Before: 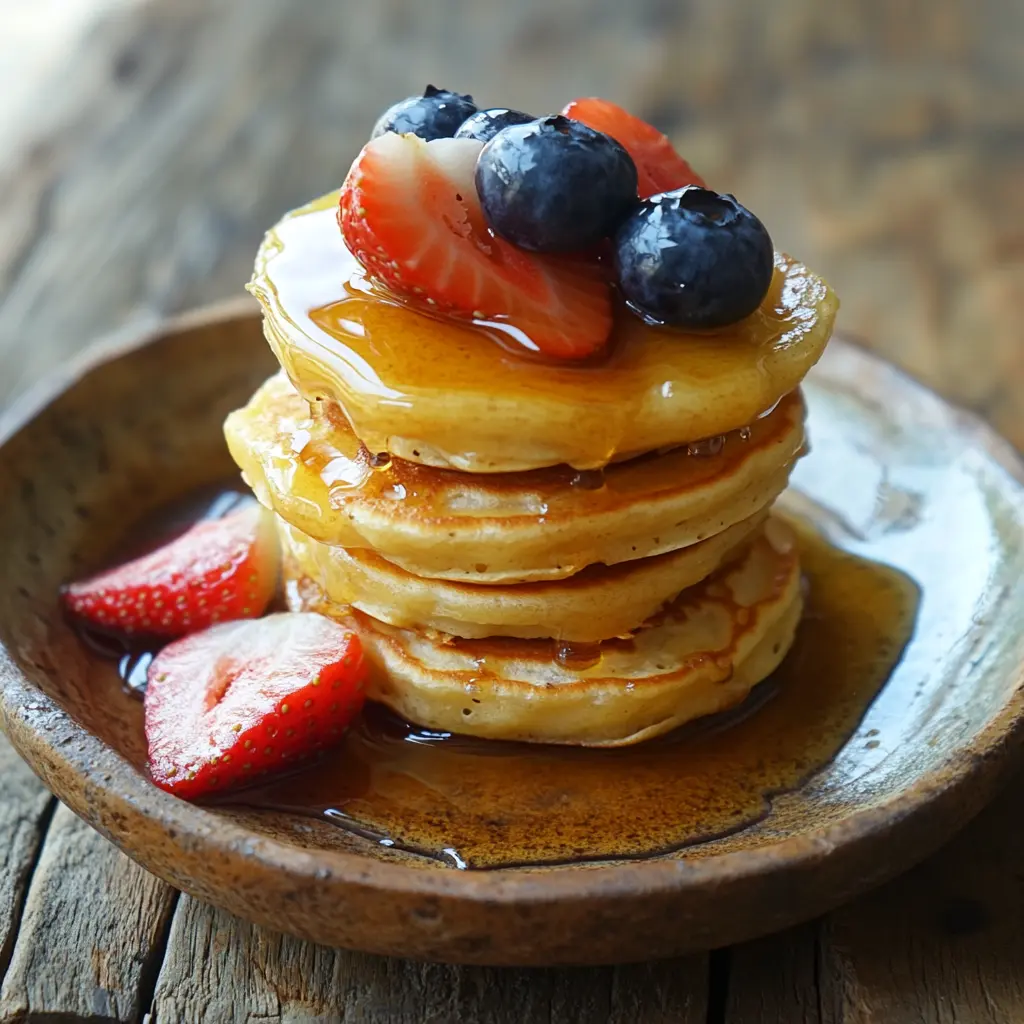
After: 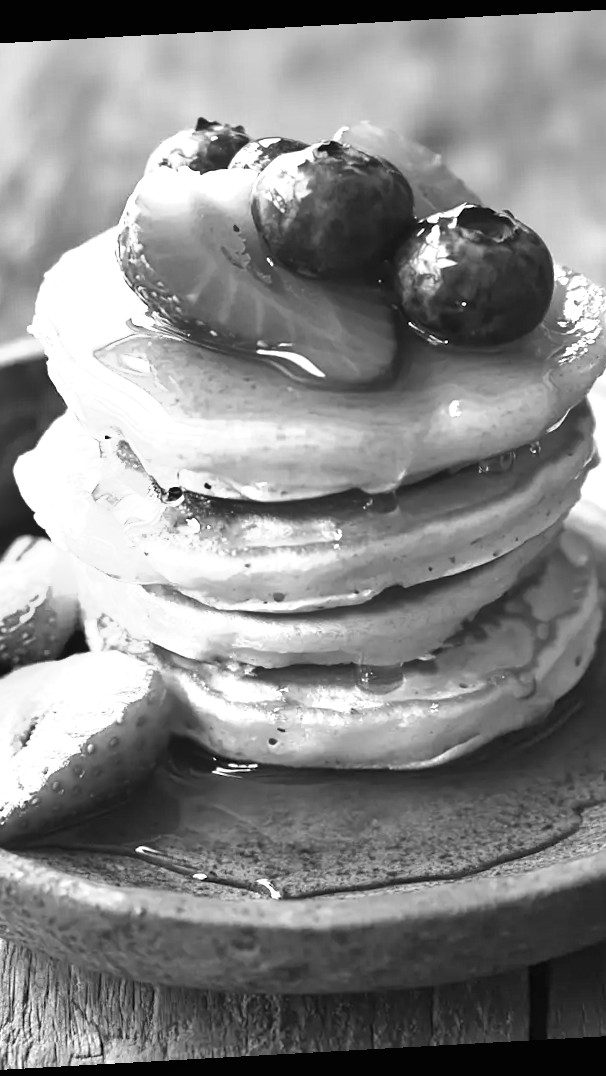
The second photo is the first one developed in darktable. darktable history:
rotate and perspective: rotation -3.18°, automatic cropping off
shadows and highlights: shadows 43.71, white point adjustment -1.46, soften with gaussian
white balance: red 1.004, blue 1.096
monochrome: a -71.75, b 75.82
exposure: black level correction 0, exposure 1.45 EV, compensate exposure bias true, compensate highlight preservation false
crop: left 21.674%, right 22.086%
